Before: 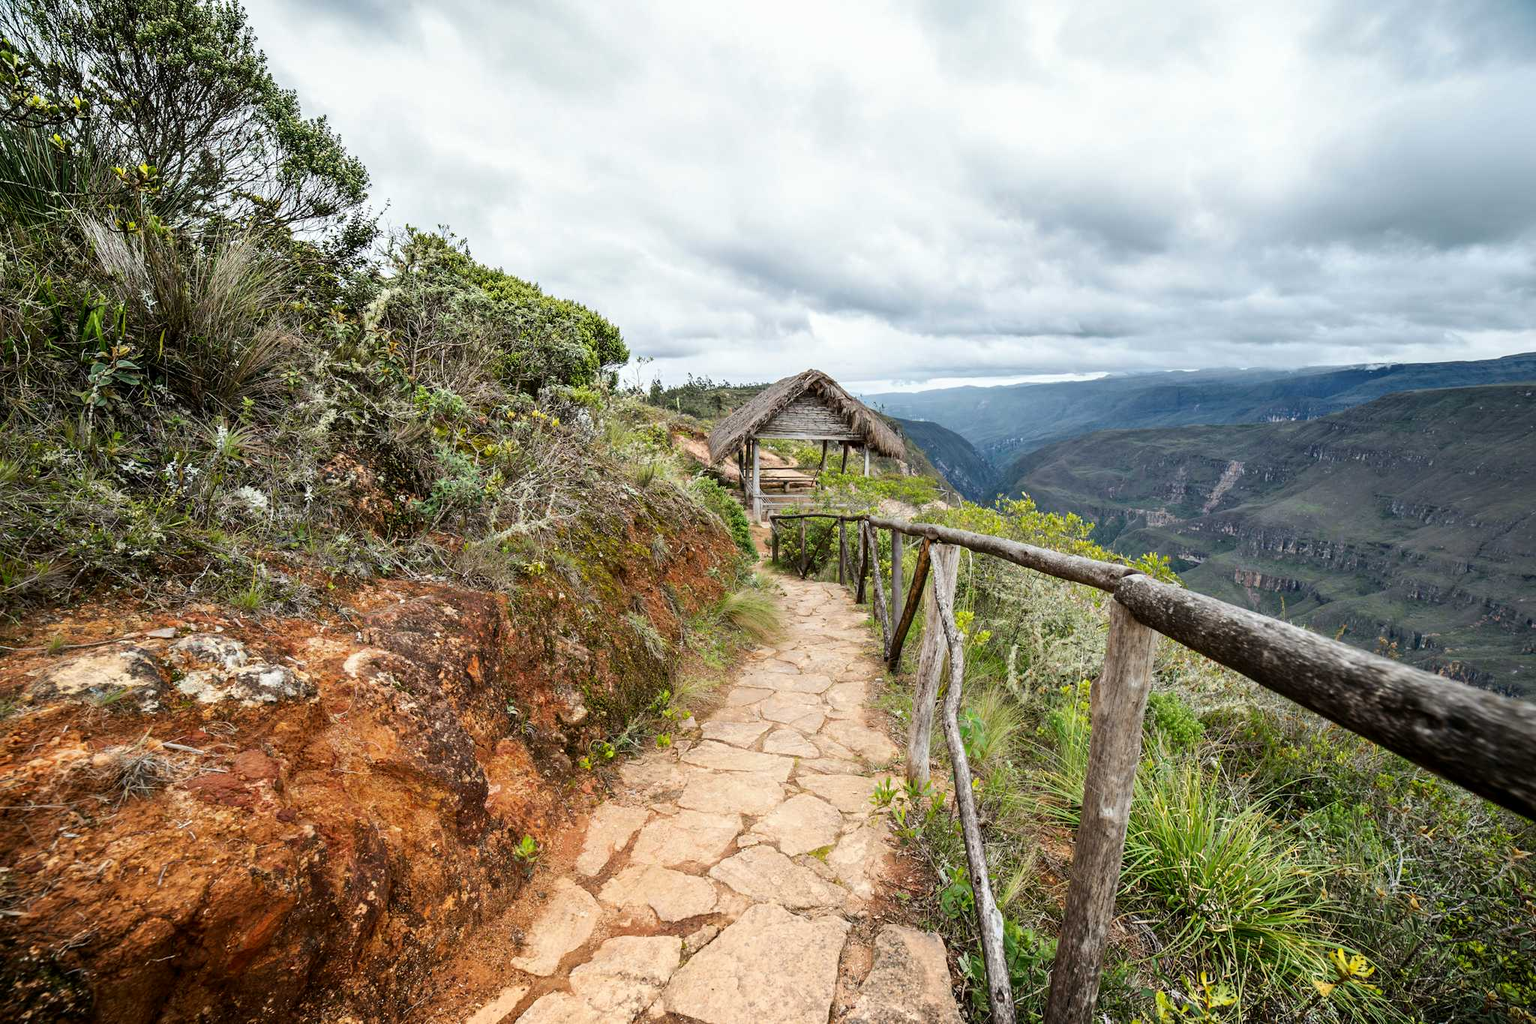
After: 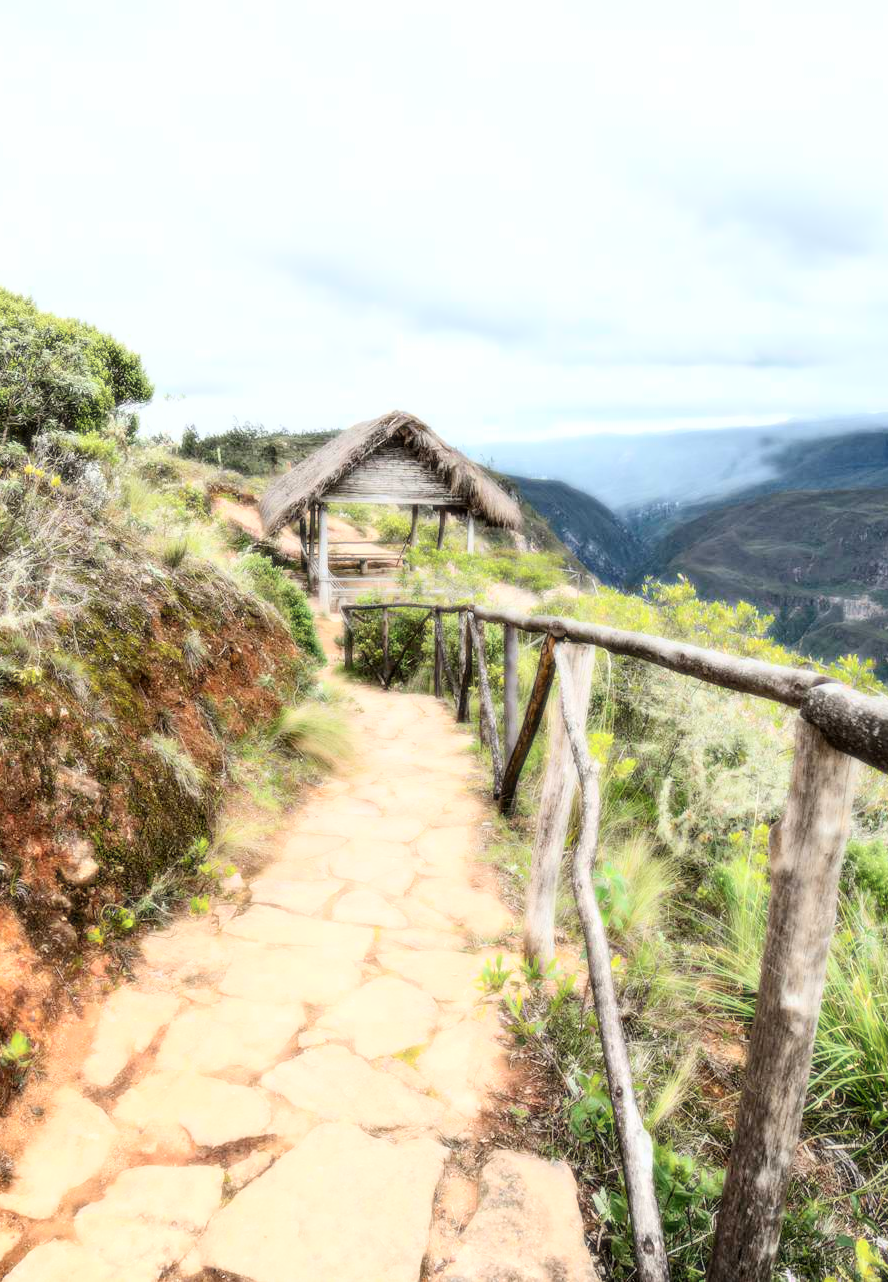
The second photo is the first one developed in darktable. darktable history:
crop: left 33.452%, top 6.025%, right 23.155%
bloom: size 0%, threshold 54.82%, strength 8.31%
